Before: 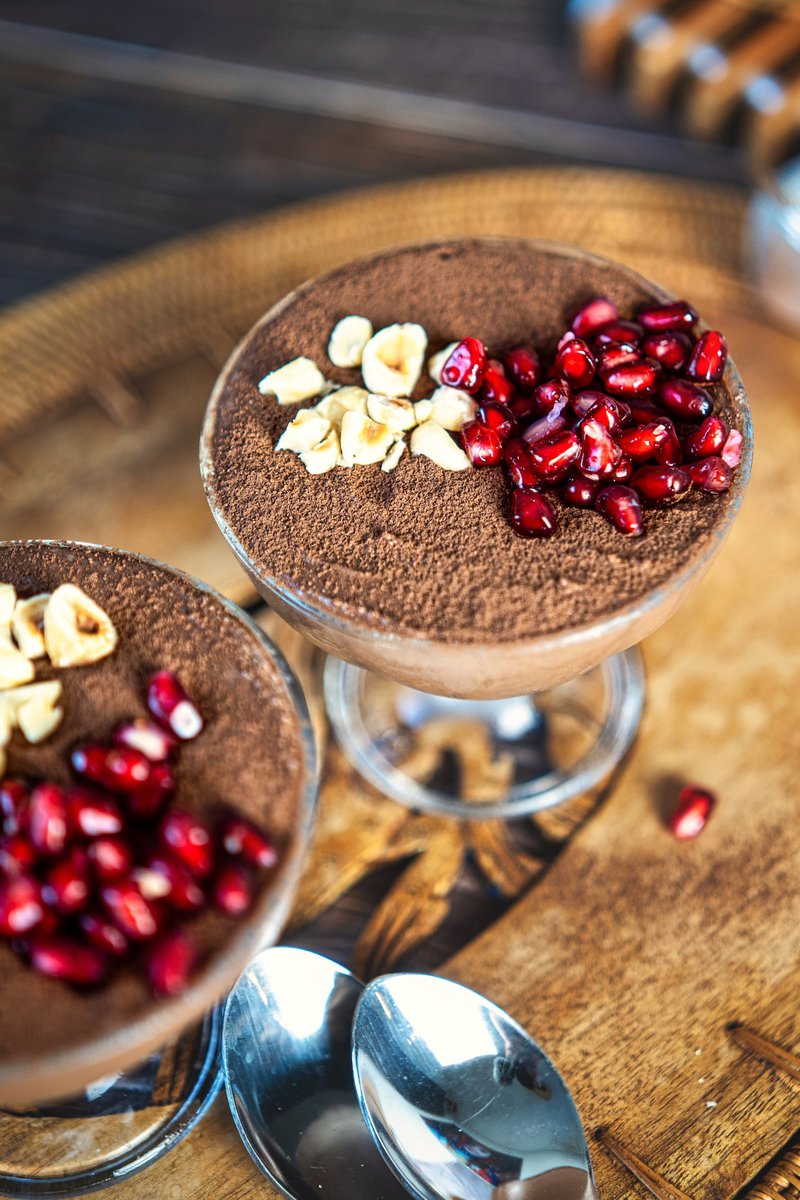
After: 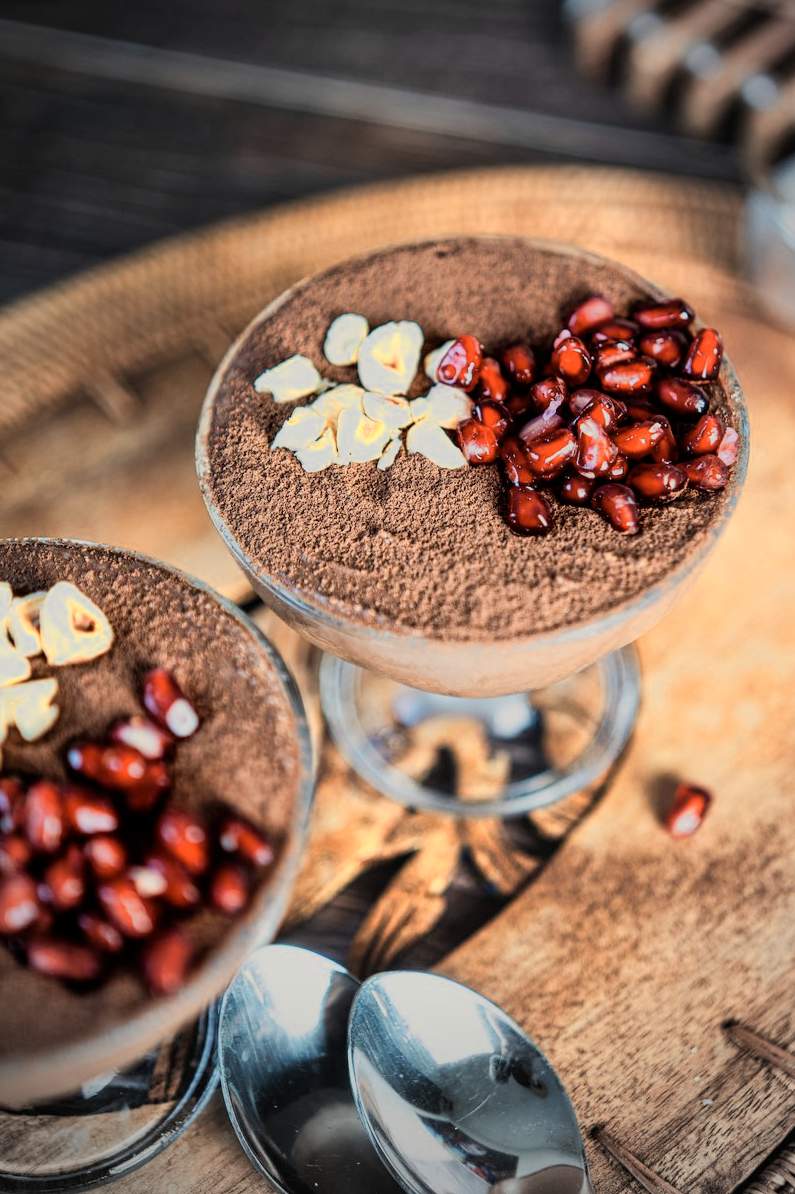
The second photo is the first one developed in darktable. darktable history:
color zones: curves: ch0 [(0.018, 0.548) (0.224, 0.64) (0.425, 0.447) (0.675, 0.575) (0.732, 0.579)]; ch1 [(0.066, 0.487) (0.25, 0.5) (0.404, 0.43) (0.75, 0.421) (0.956, 0.421)]; ch2 [(0.044, 0.561) (0.215, 0.465) (0.399, 0.544) (0.465, 0.548) (0.614, 0.447) (0.724, 0.43) (0.882, 0.623) (0.956, 0.632)]
vignetting: fall-off start 67.15%, brightness -0.442, saturation -0.691, width/height ratio 1.011, unbound false
crop and rotate: left 0.614%, top 0.179%, bottom 0.309%
filmic rgb: black relative exposure -7.65 EV, white relative exposure 4.56 EV, hardness 3.61
